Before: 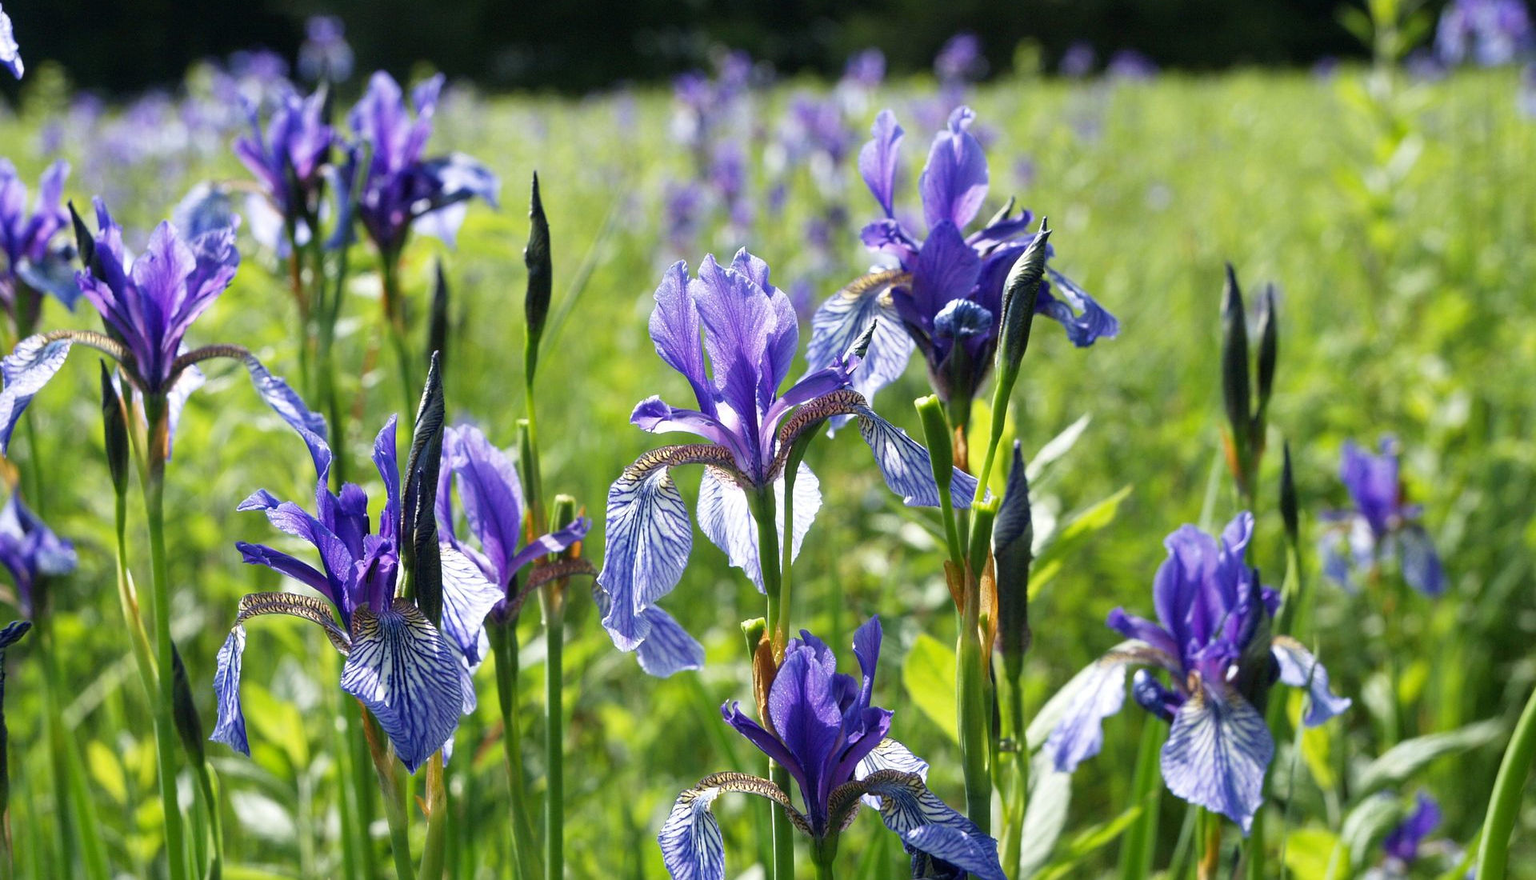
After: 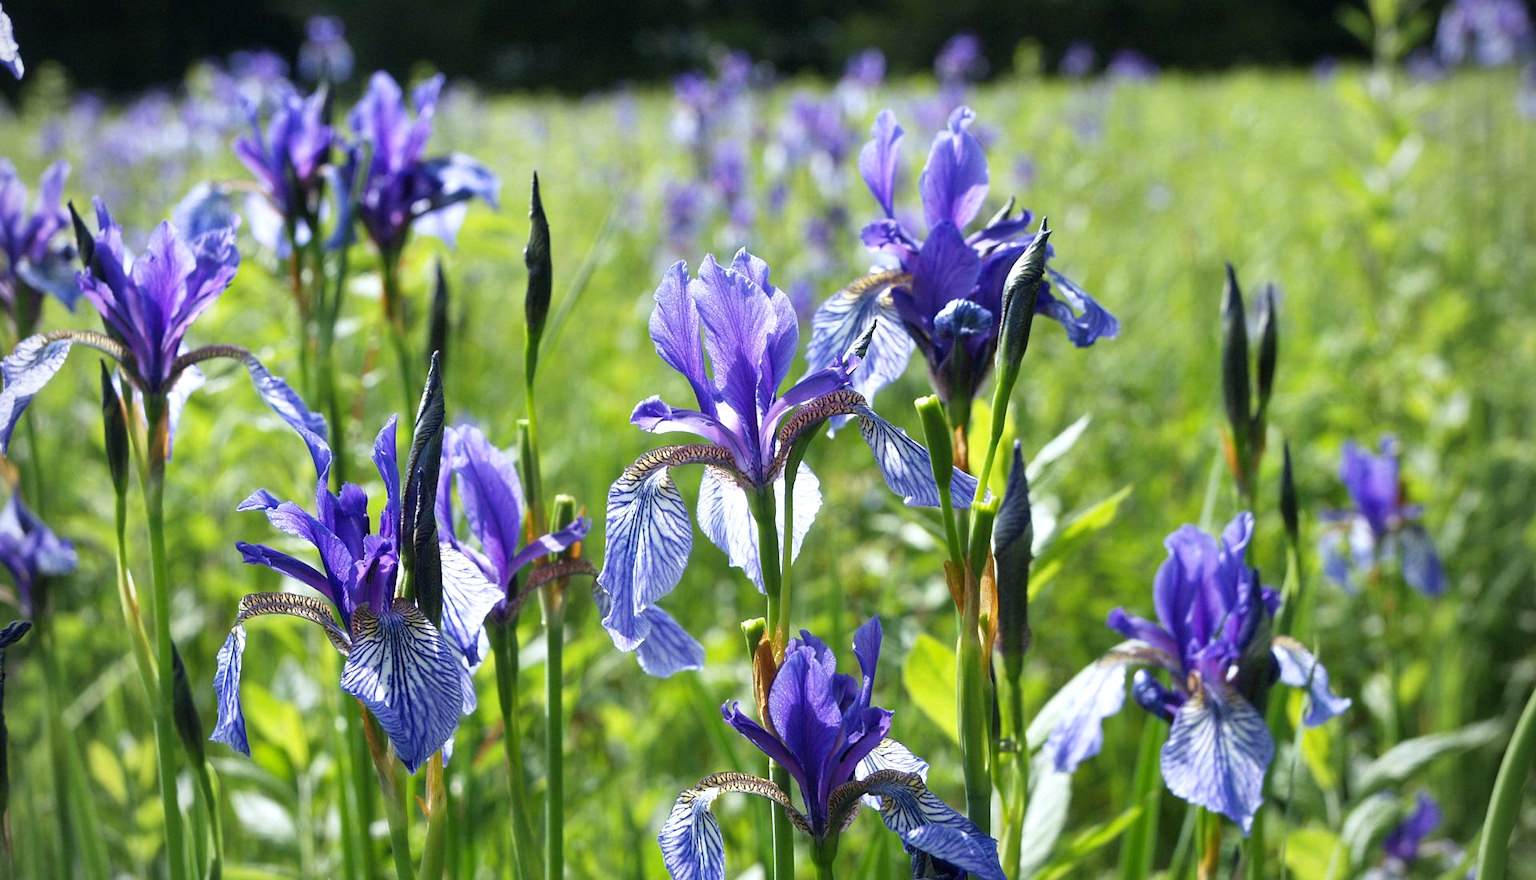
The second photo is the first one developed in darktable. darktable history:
vignetting: fall-off radius 60.92%
exposure: exposure 0.131 EV, compensate highlight preservation false
white balance: red 0.976, blue 1.04
